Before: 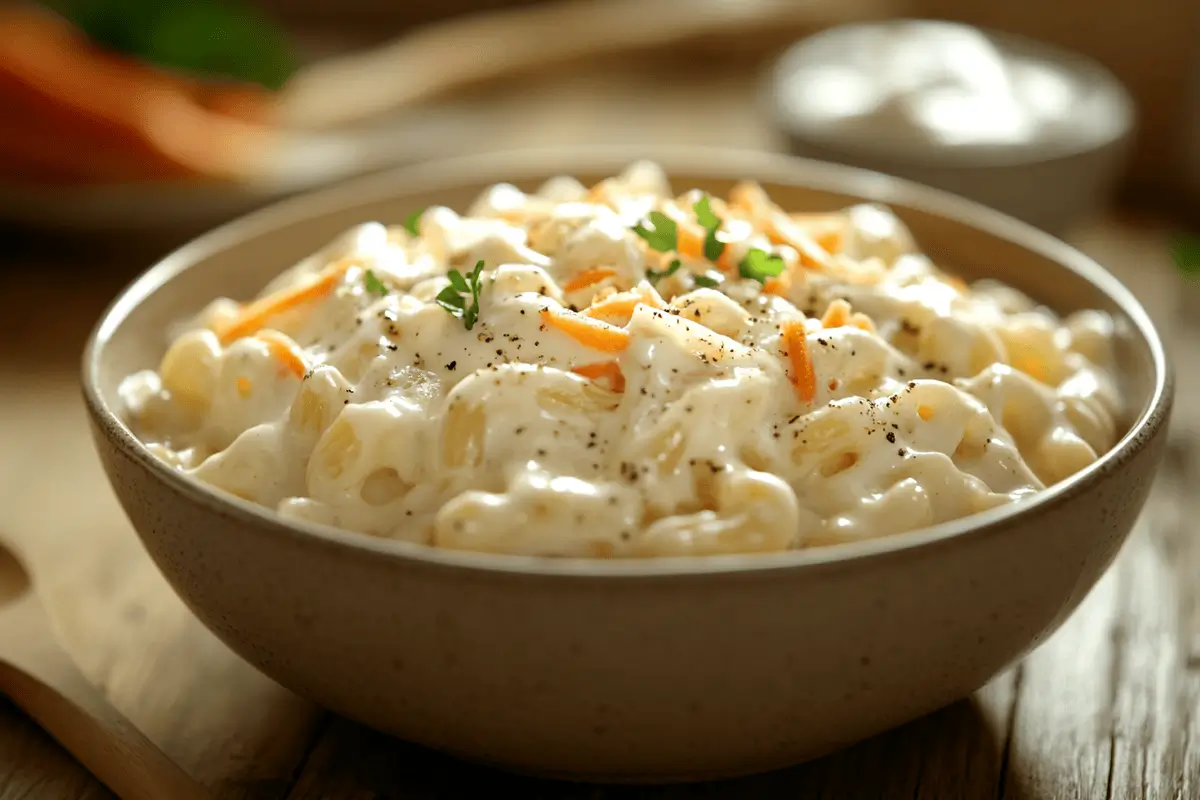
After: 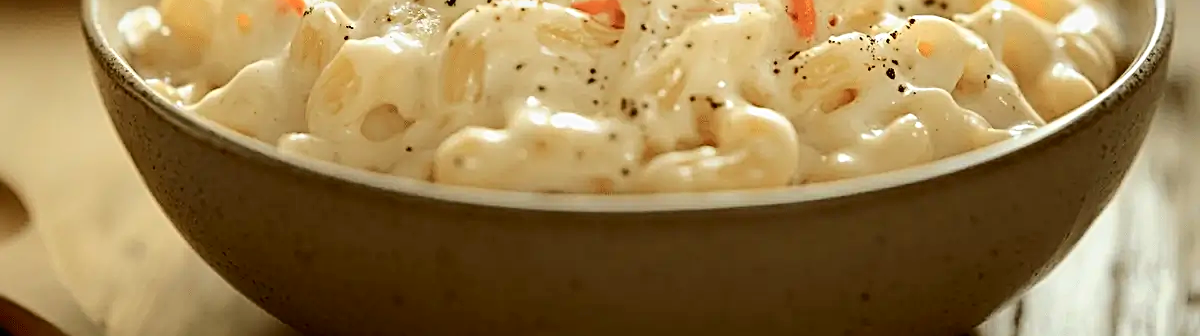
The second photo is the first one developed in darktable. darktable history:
sharpen: radius 2.817, amount 0.715
tone curve: curves: ch0 [(0, 0) (0.035, 0.017) (0.131, 0.108) (0.279, 0.279) (0.476, 0.554) (0.617, 0.693) (0.704, 0.77) (0.801, 0.854) (0.895, 0.927) (1, 0.976)]; ch1 [(0, 0) (0.318, 0.278) (0.444, 0.427) (0.493, 0.493) (0.537, 0.547) (0.594, 0.616) (0.746, 0.764) (1, 1)]; ch2 [(0, 0) (0.316, 0.292) (0.381, 0.37) (0.423, 0.448) (0.476, 0.482) (0.502, 0.498) (0.529, 0.532) (0.583, 0.608) (0.639, 0.657) (0.7, 0.7) (0.861, 0.808) (1, 0.951)], color space Lab, independent channels, preserve colors none
crop: top 45.551%, bottom 12.262%
